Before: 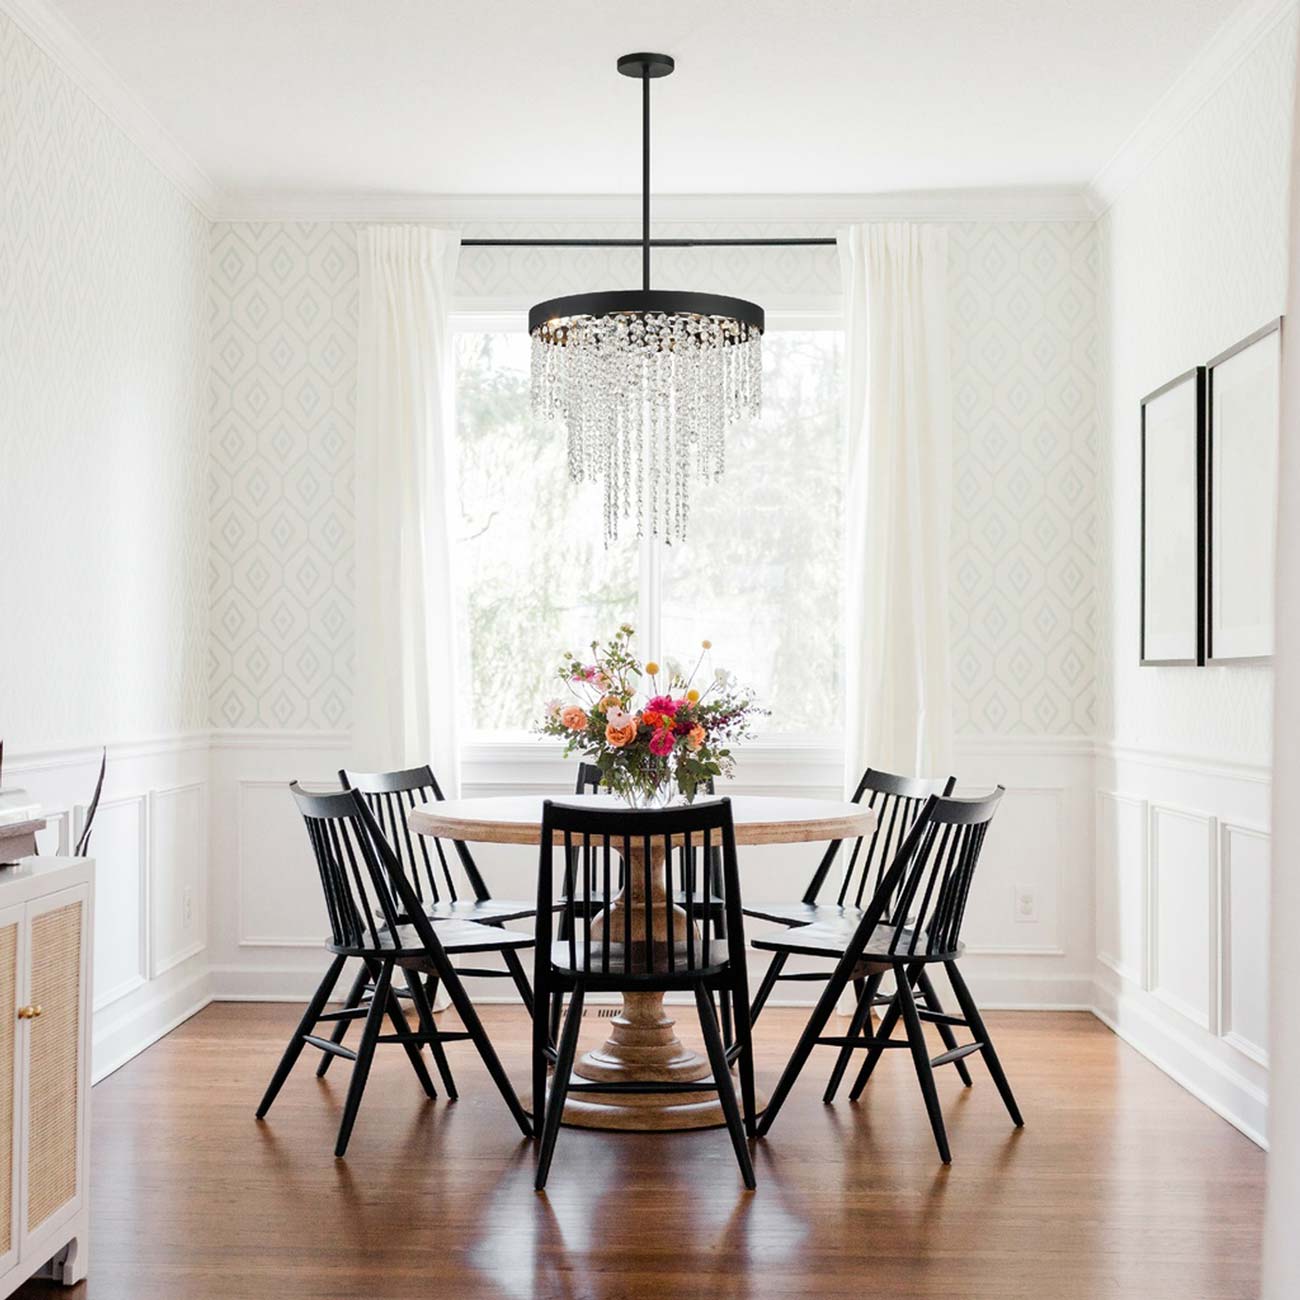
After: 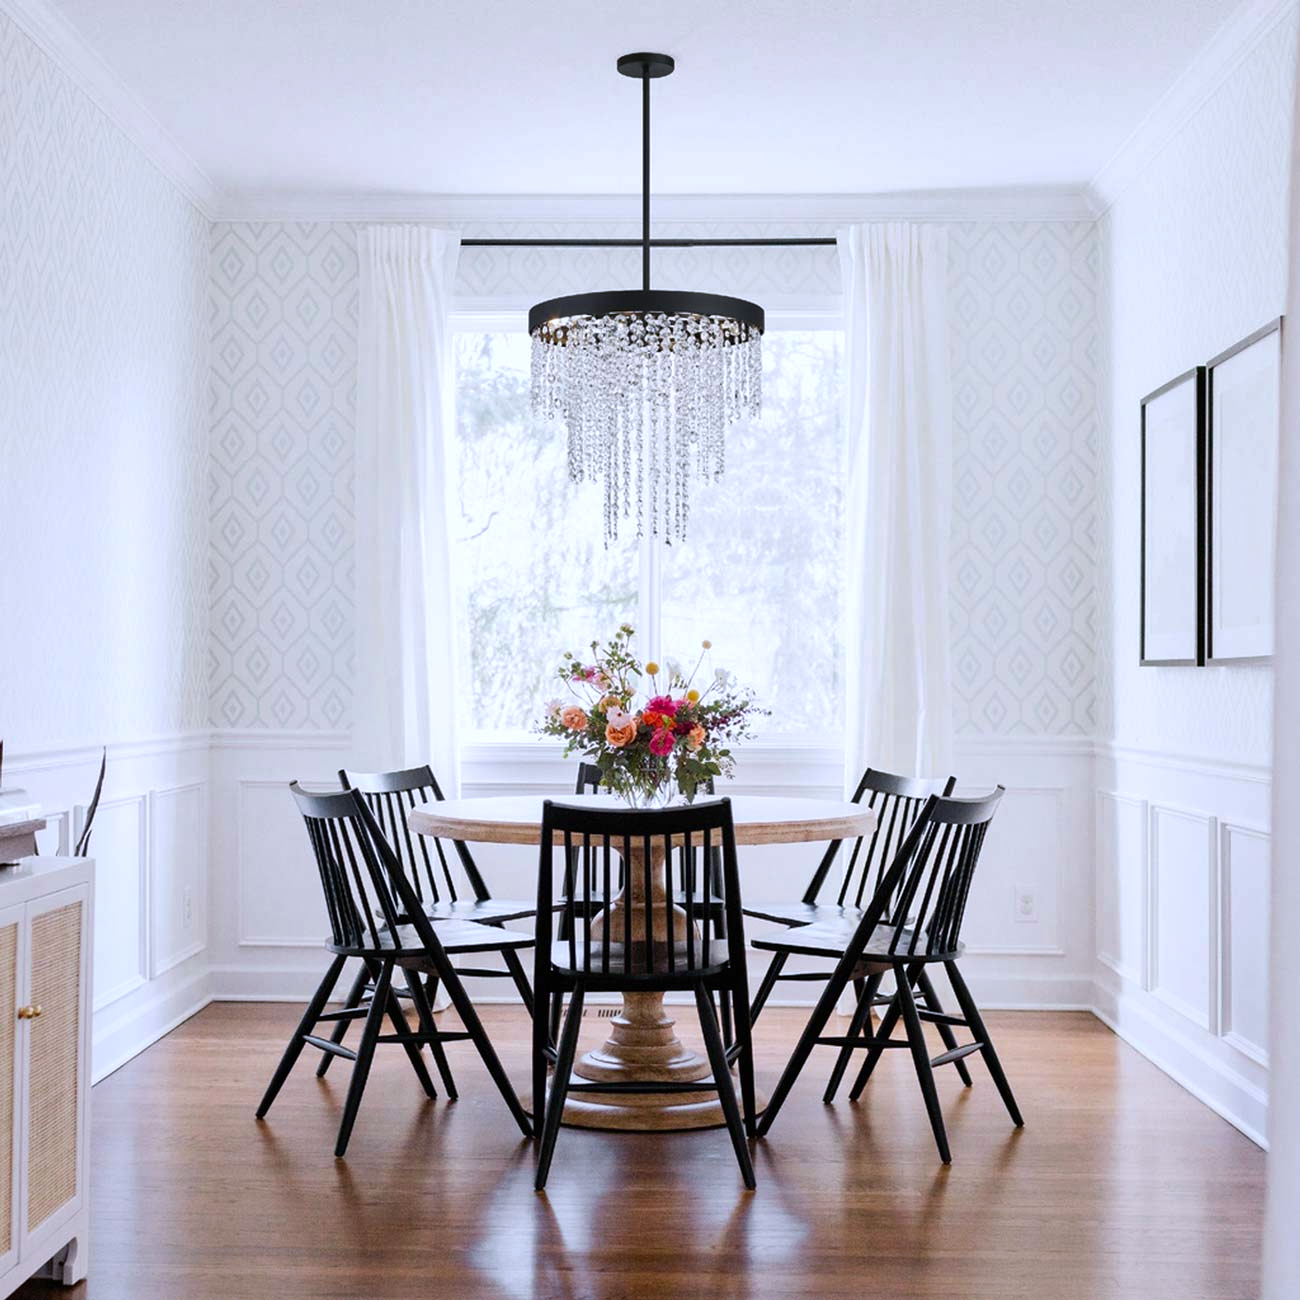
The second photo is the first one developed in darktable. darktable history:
shadows and highlights: shadows 32, highlights -32, soften with gaussian
white balance: red 0.967, blue 1.119, emerald 0.756
